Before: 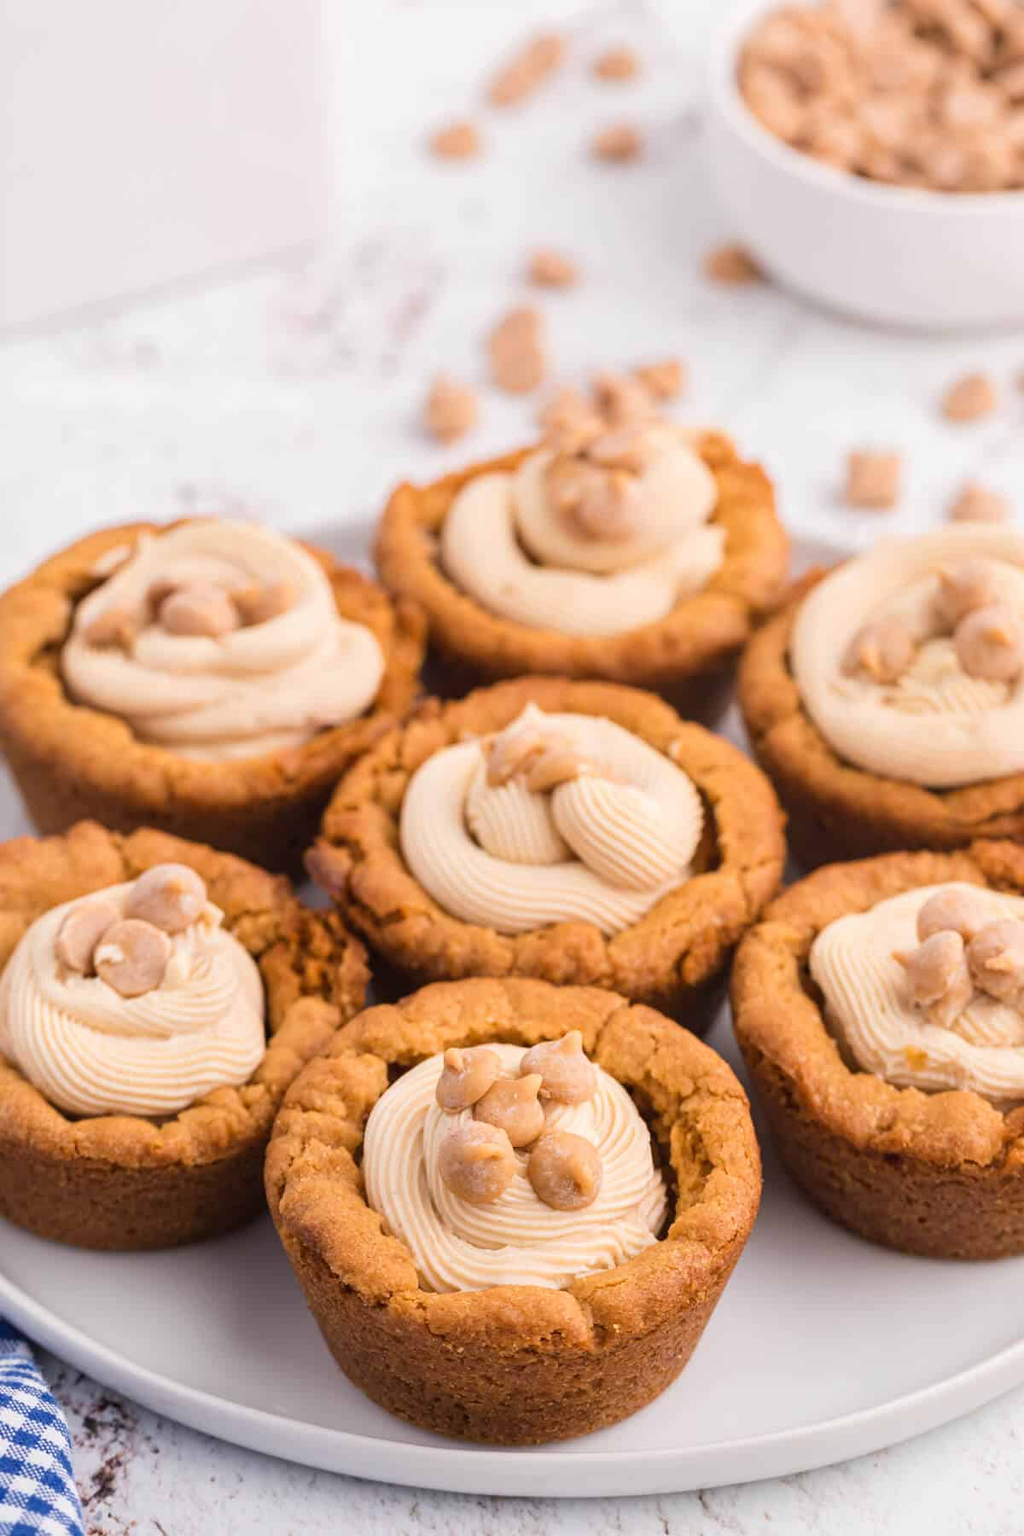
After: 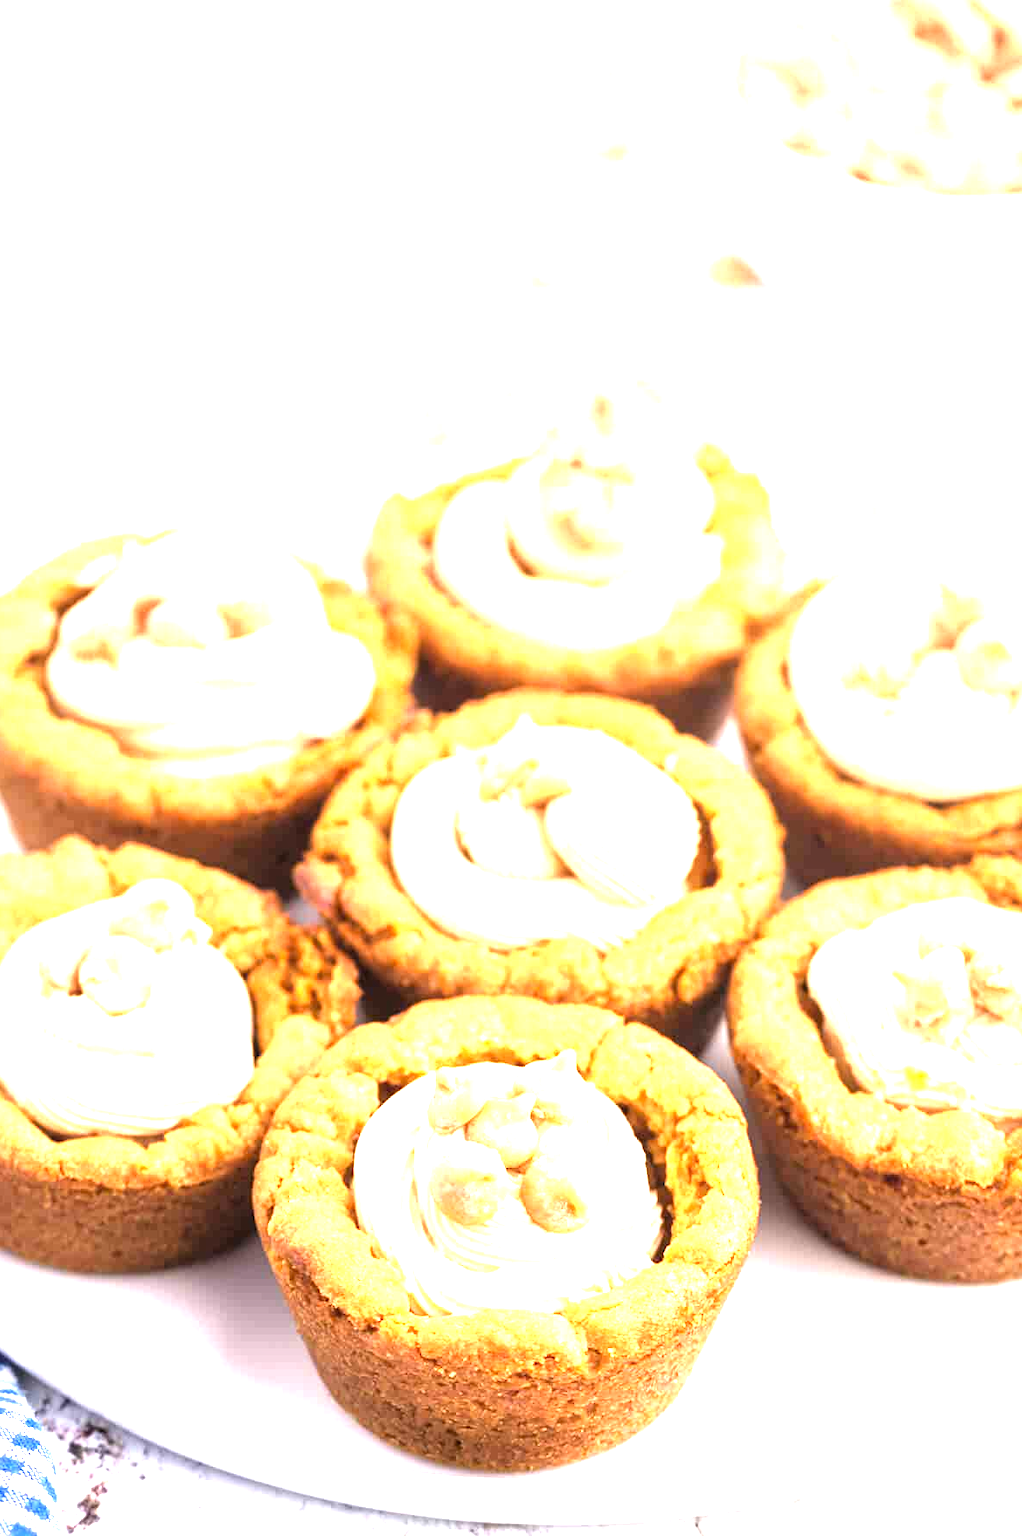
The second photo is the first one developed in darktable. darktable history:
exposure: black level correction 0, exposure 1.493 EV, compensate exposure bias true, compensate highlight preservation false
crop: left 1.634%, right 0.268%, bottom 1.729%
tone equalizer: -8 EV -0.772 EV, -7 EV -0.685 EV, -6 EV -0.567 EV, -5 EV -0.391 EV, -3 EV 0.369 EV, -2 EV 0.6 EV, -1 EV 0.677 EV, +0 EV 0.738 EV
